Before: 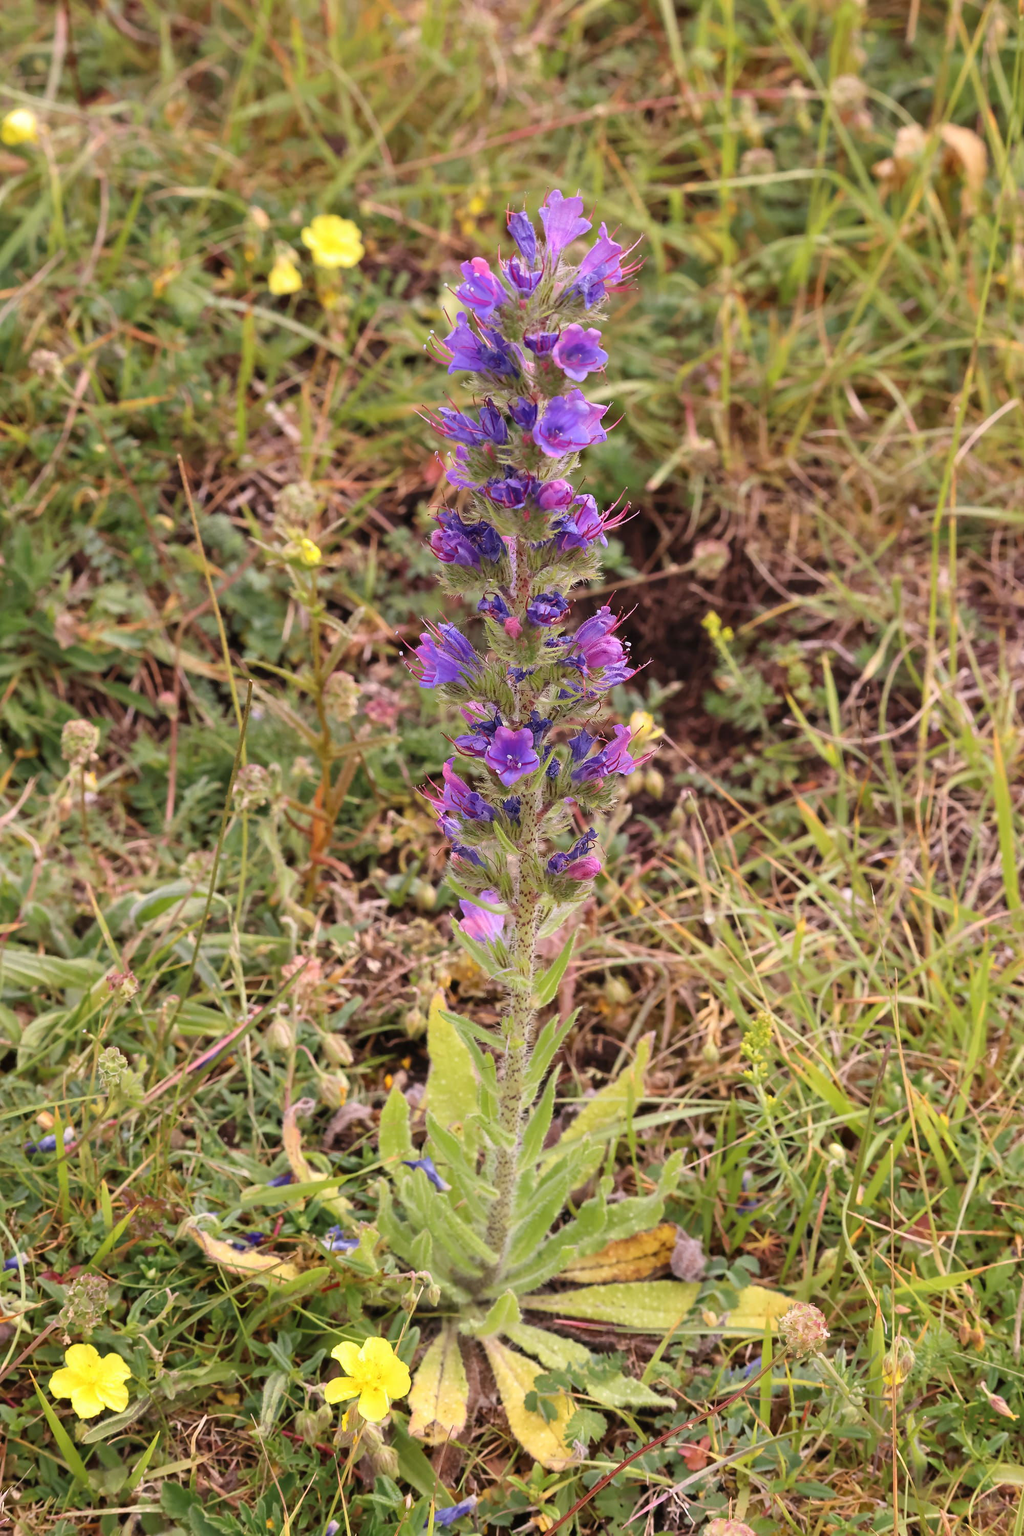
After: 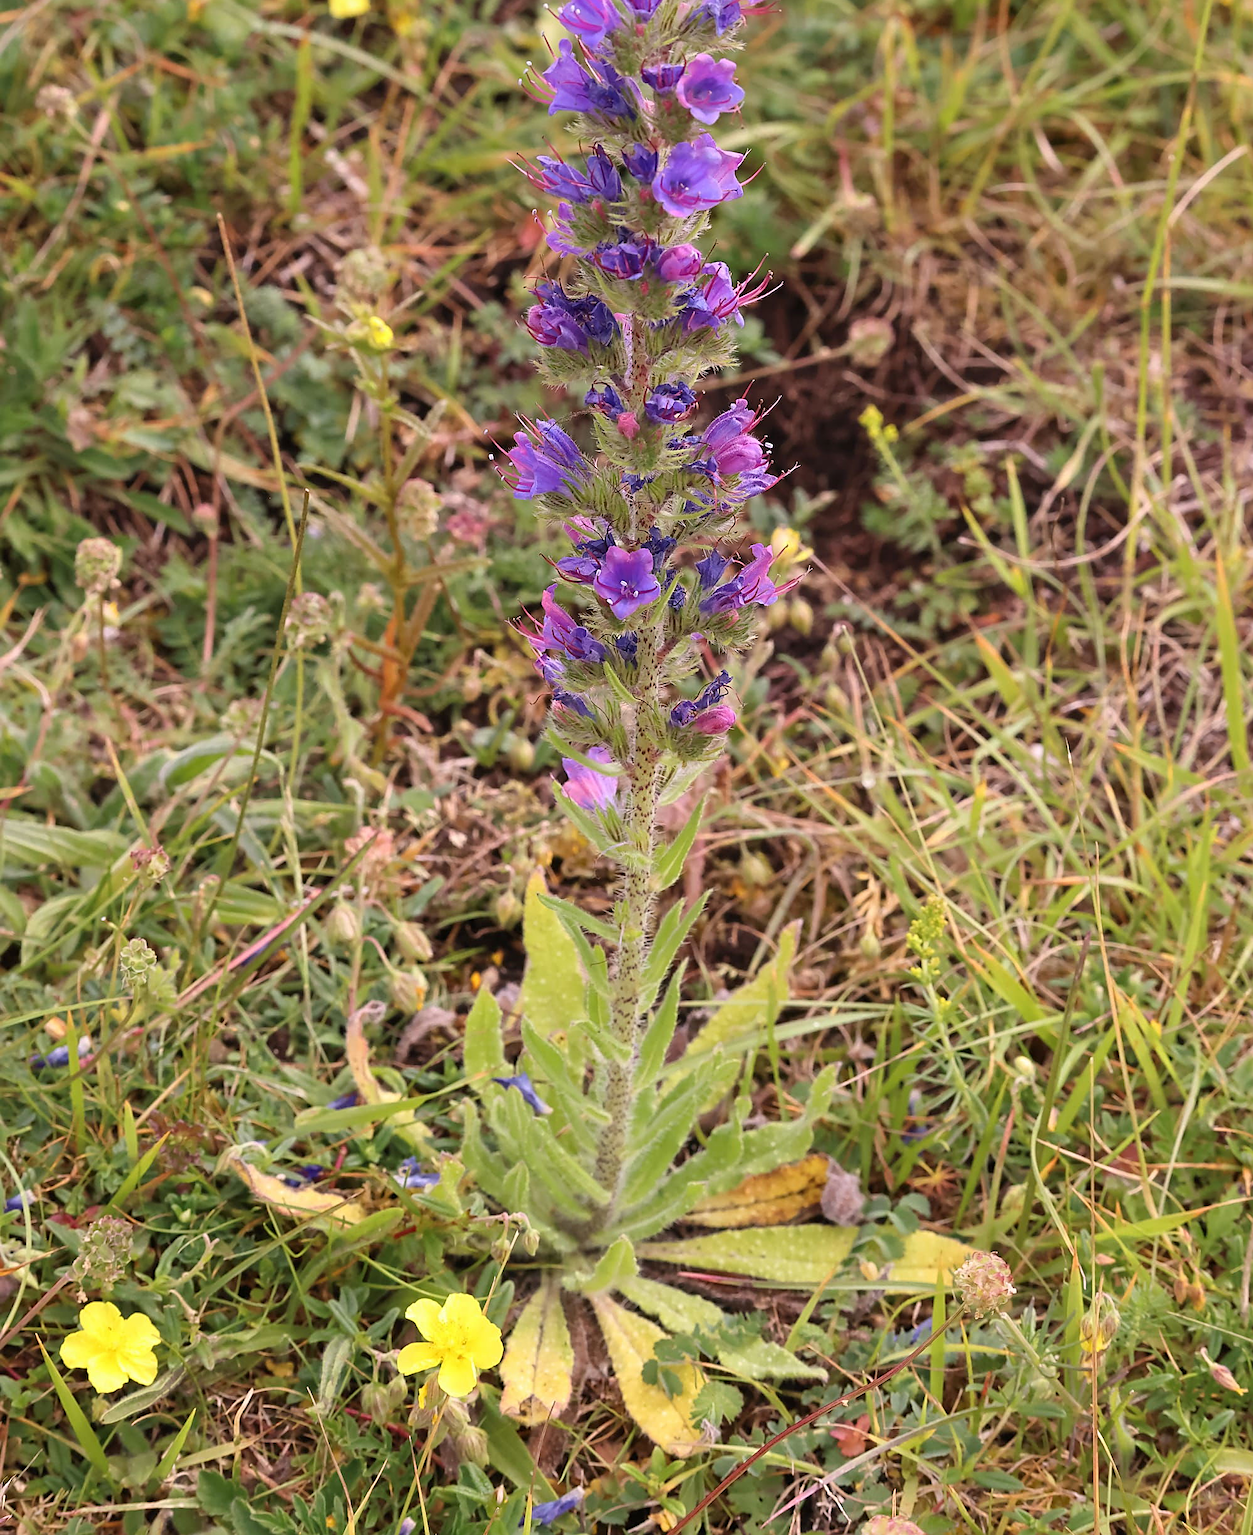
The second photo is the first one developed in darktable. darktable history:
crop and rotate: top 18.259%
sharpen: on, module defaults
